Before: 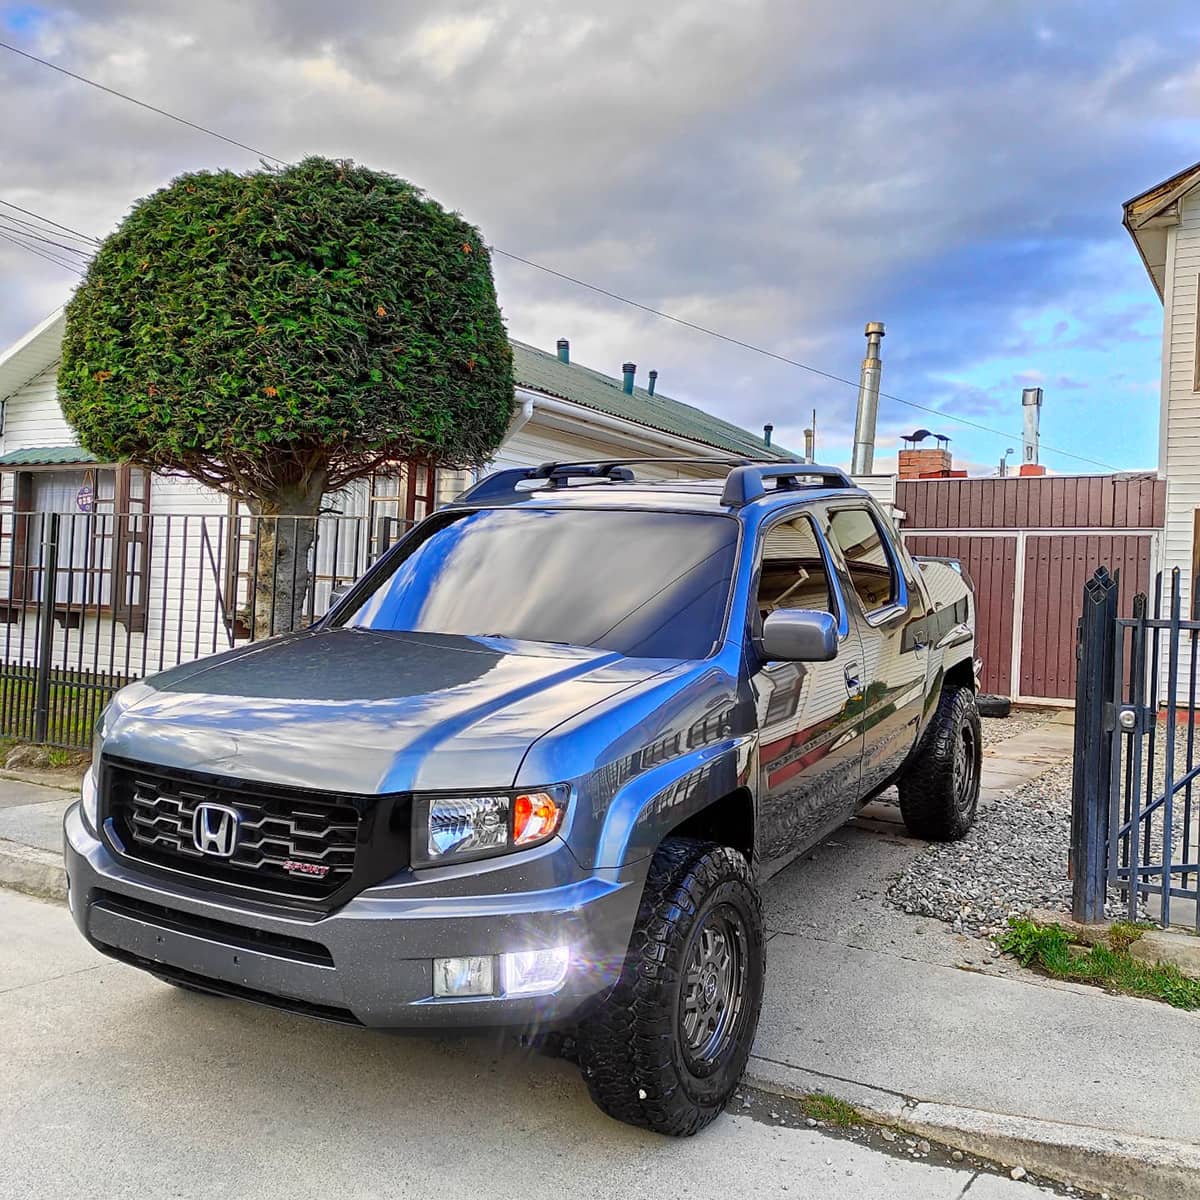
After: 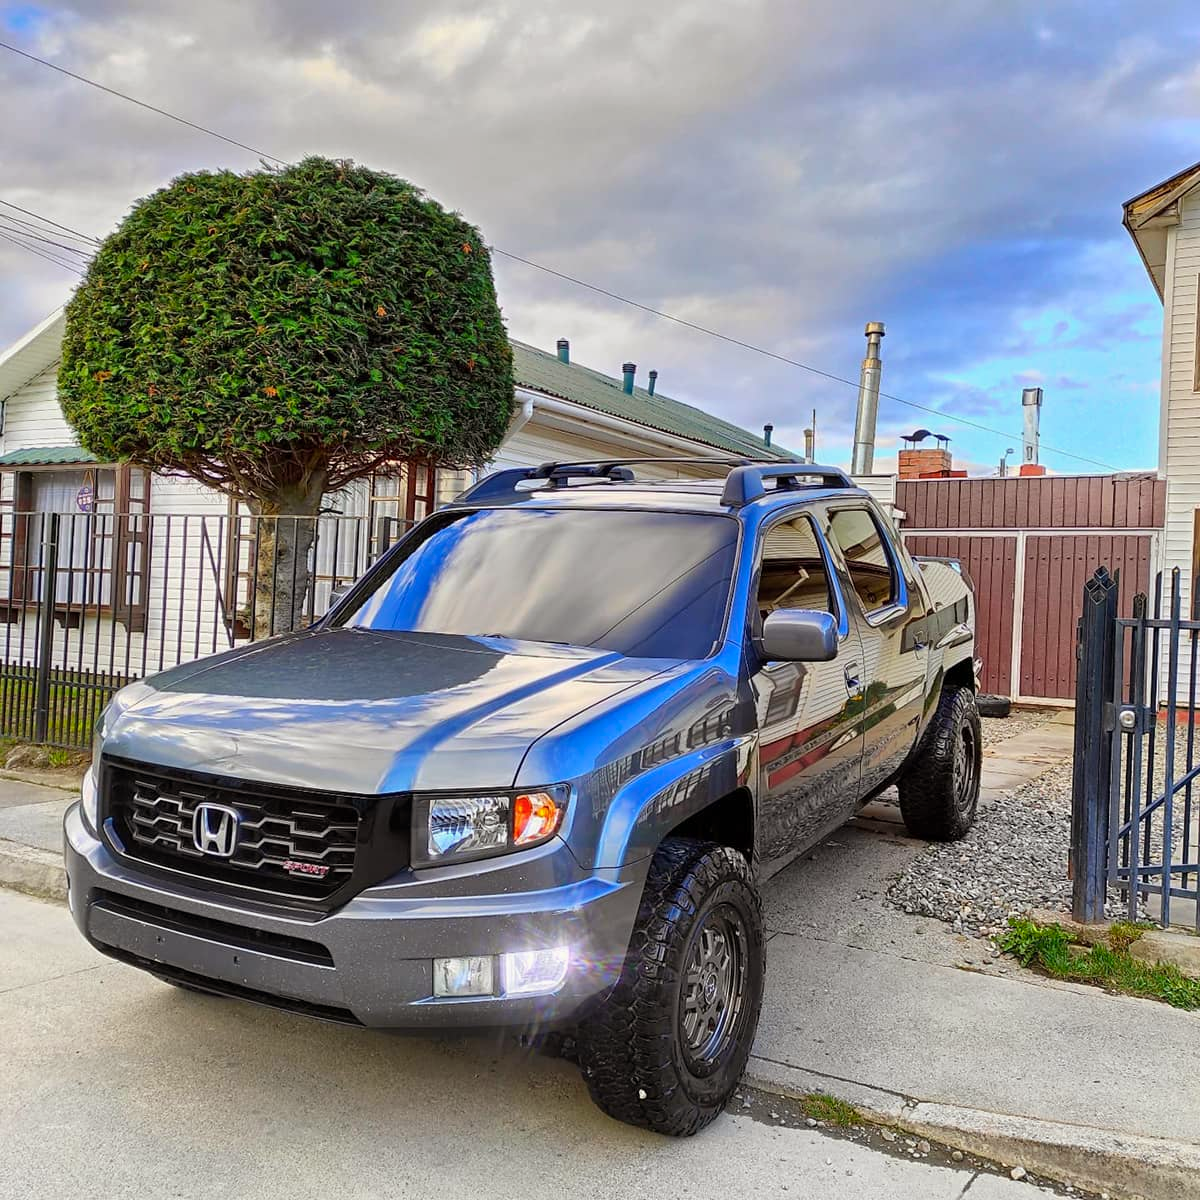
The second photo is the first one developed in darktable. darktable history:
color balance rgb: power › chroma 0.655%, power › hue 60°, perceptual saturation grading › global saturation 0.568%, perceptual brilliance grading › global brilliance 2.313%, perceptual brilliance grading › highlights -3.834%, global vibrance 20%
